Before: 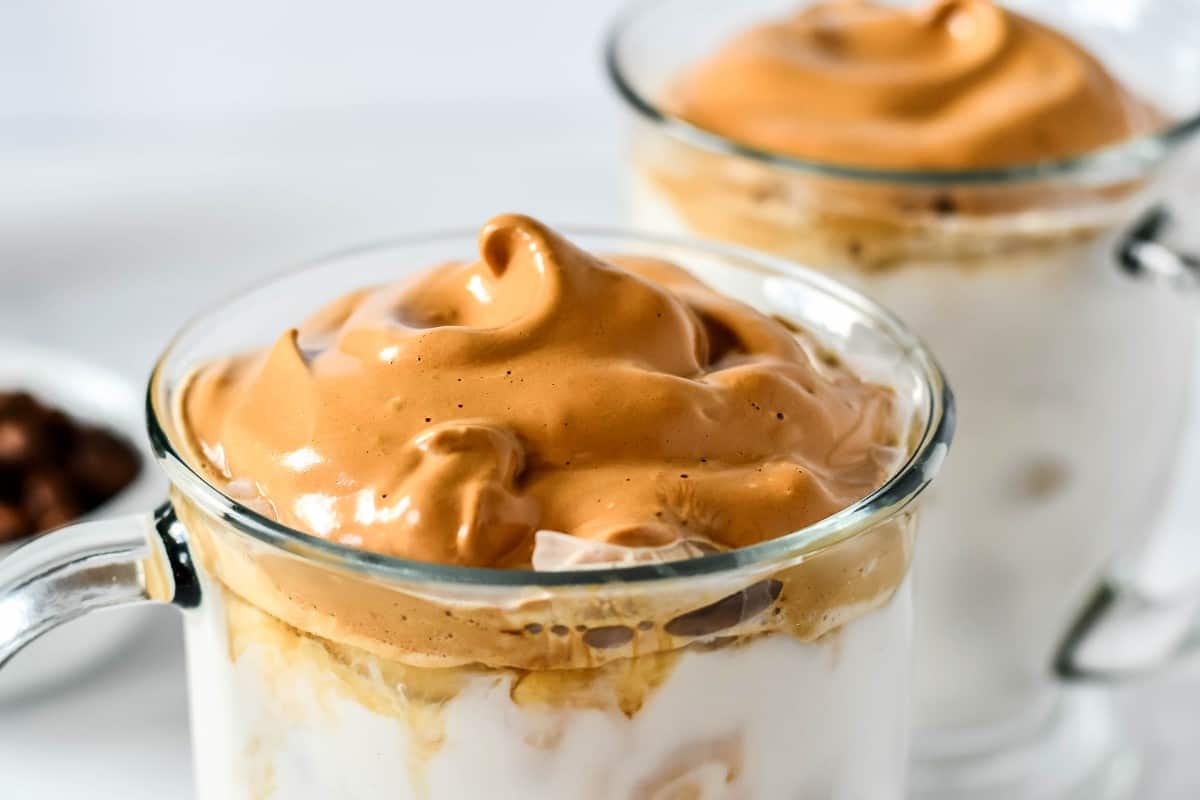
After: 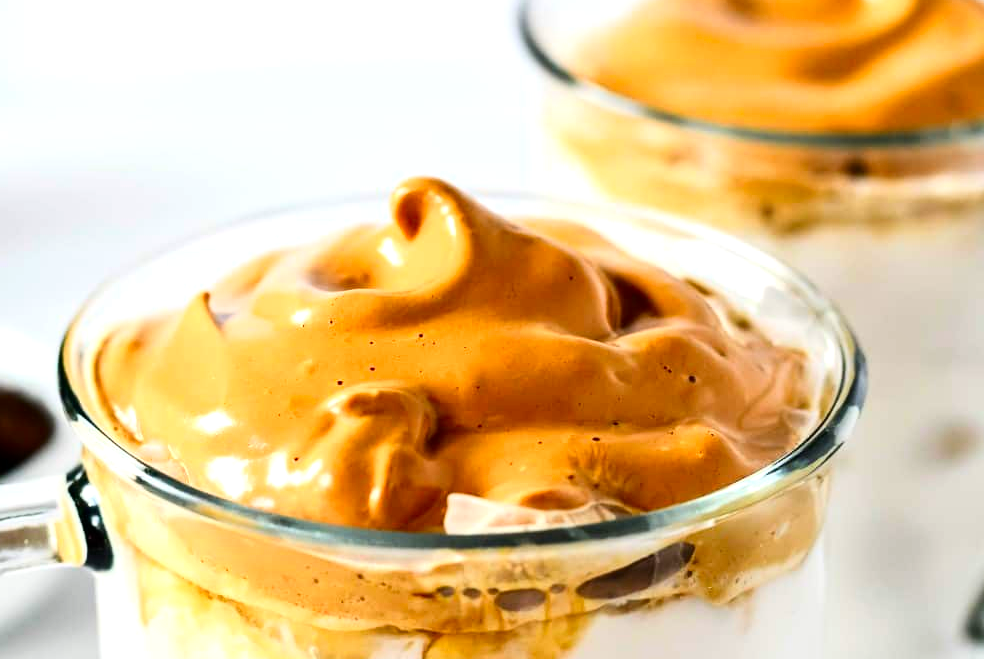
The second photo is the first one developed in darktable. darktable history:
tone equalizer: -8 EV -0.43 EV, -7 EV -0.372 EV, -6 EV -0.352 EV, -5 EV -0.189 EV, -3 EV 0.248 EV, -2 EV 0.357 EV, -1 EV 0.397 EV, +0 EV 0.4 EV, mask exposure compensation -0.488 EV
crop and rotate: left 7.351%, top 4.663%, right 10.608%, bottom 12.945%
contrast brightness saturation: contrast 0.161, saturation 0.311
